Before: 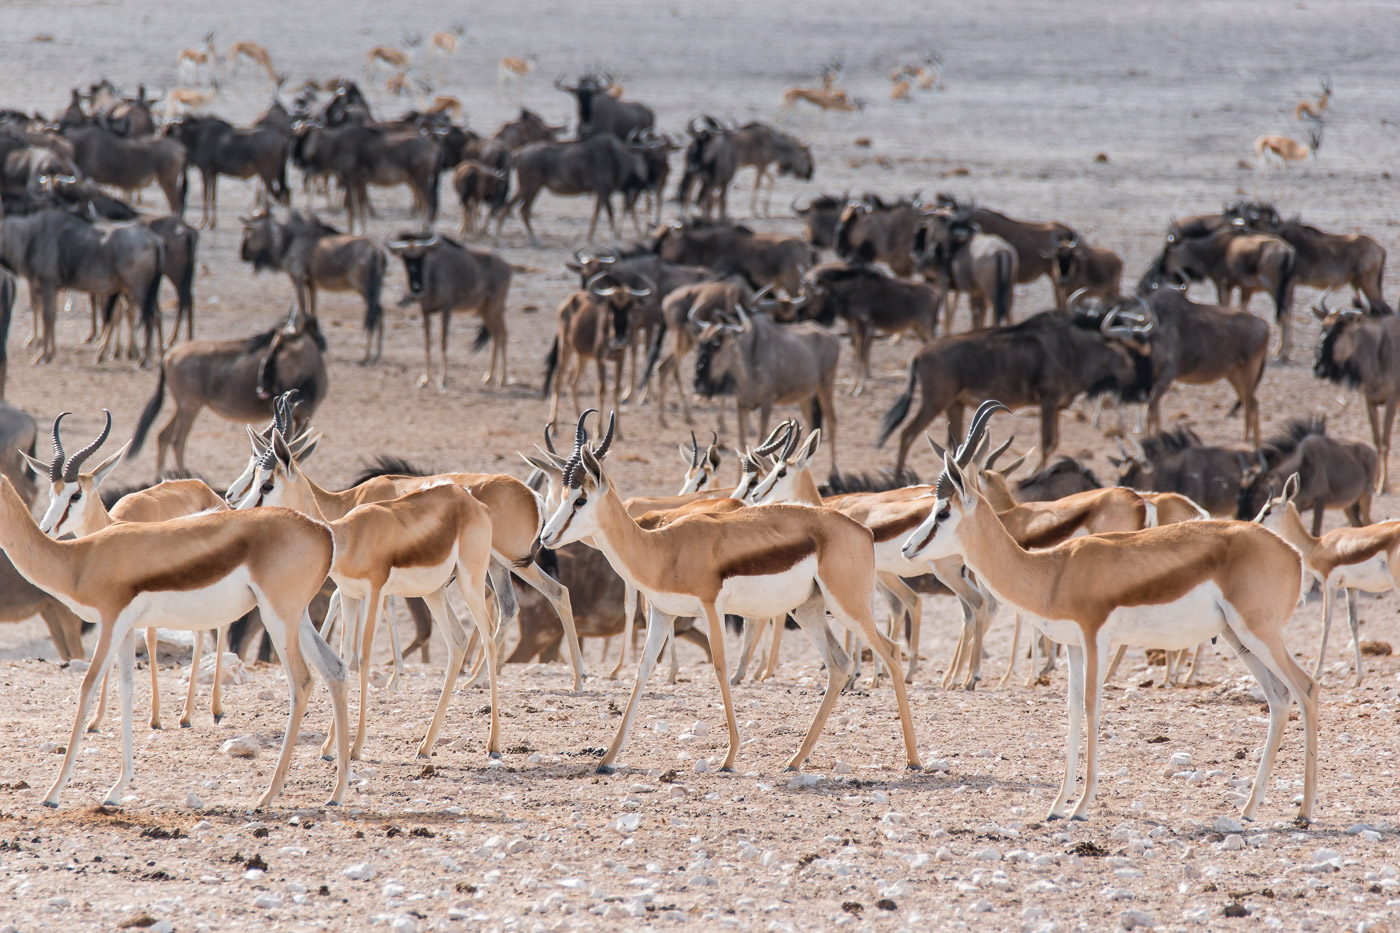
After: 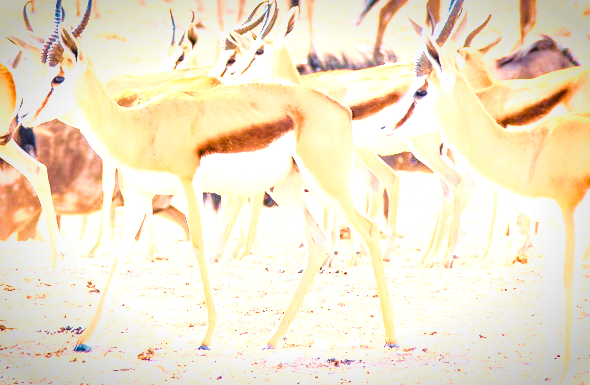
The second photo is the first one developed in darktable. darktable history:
exposure: exposure 2.009 EV, compensate highlight preservation false
vignetting: saturation 0.383, automatic ratio true
local contrast: detail 130%
crop: left 37.288%, top 45.316%, right 20.528%, bottom 13.417%
velvia: strength 75%
color balance rgb: linear chroma grading › global chroma 15.342%, perceptual saturation grading › global saturation 21.111%, perceptual saturation grading › highlights -19.727%, perceptual saturation grading › shadows 29.778%
base curve: curves: ch0 [(0, 0) (0.036, 0.037) (0.121, 0.228) (0.46, 0.76) (0.859, 0.983) (1, 1)]
